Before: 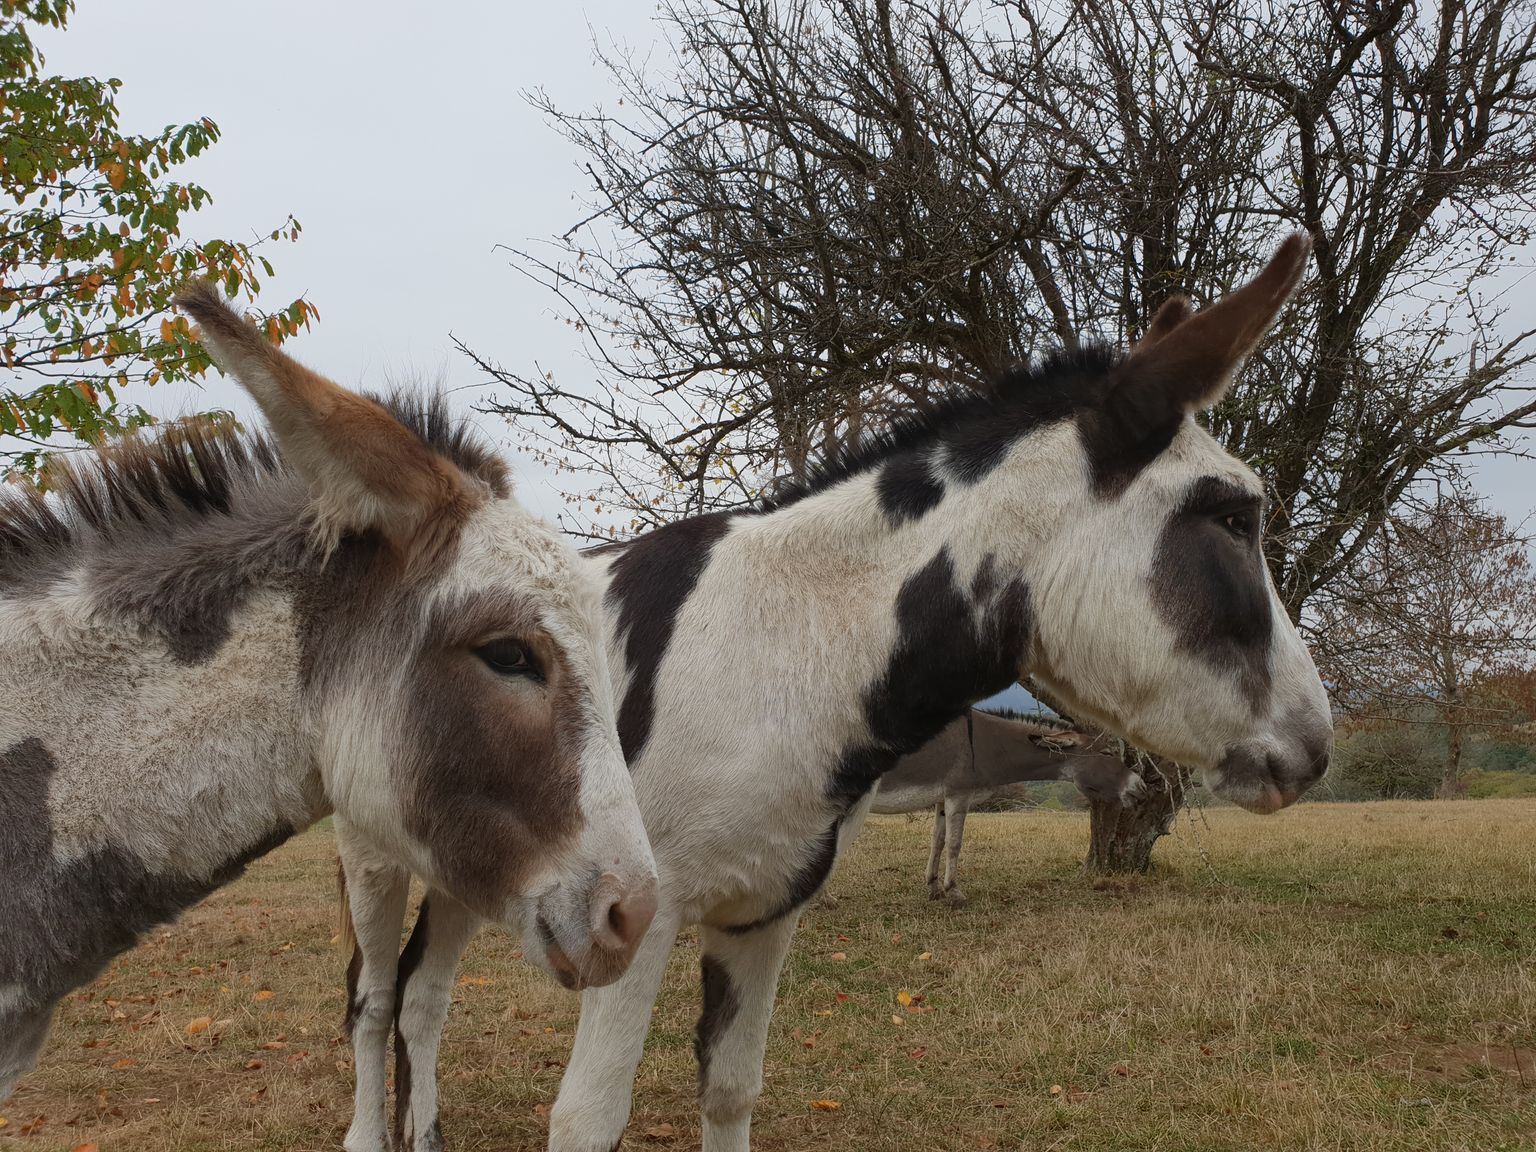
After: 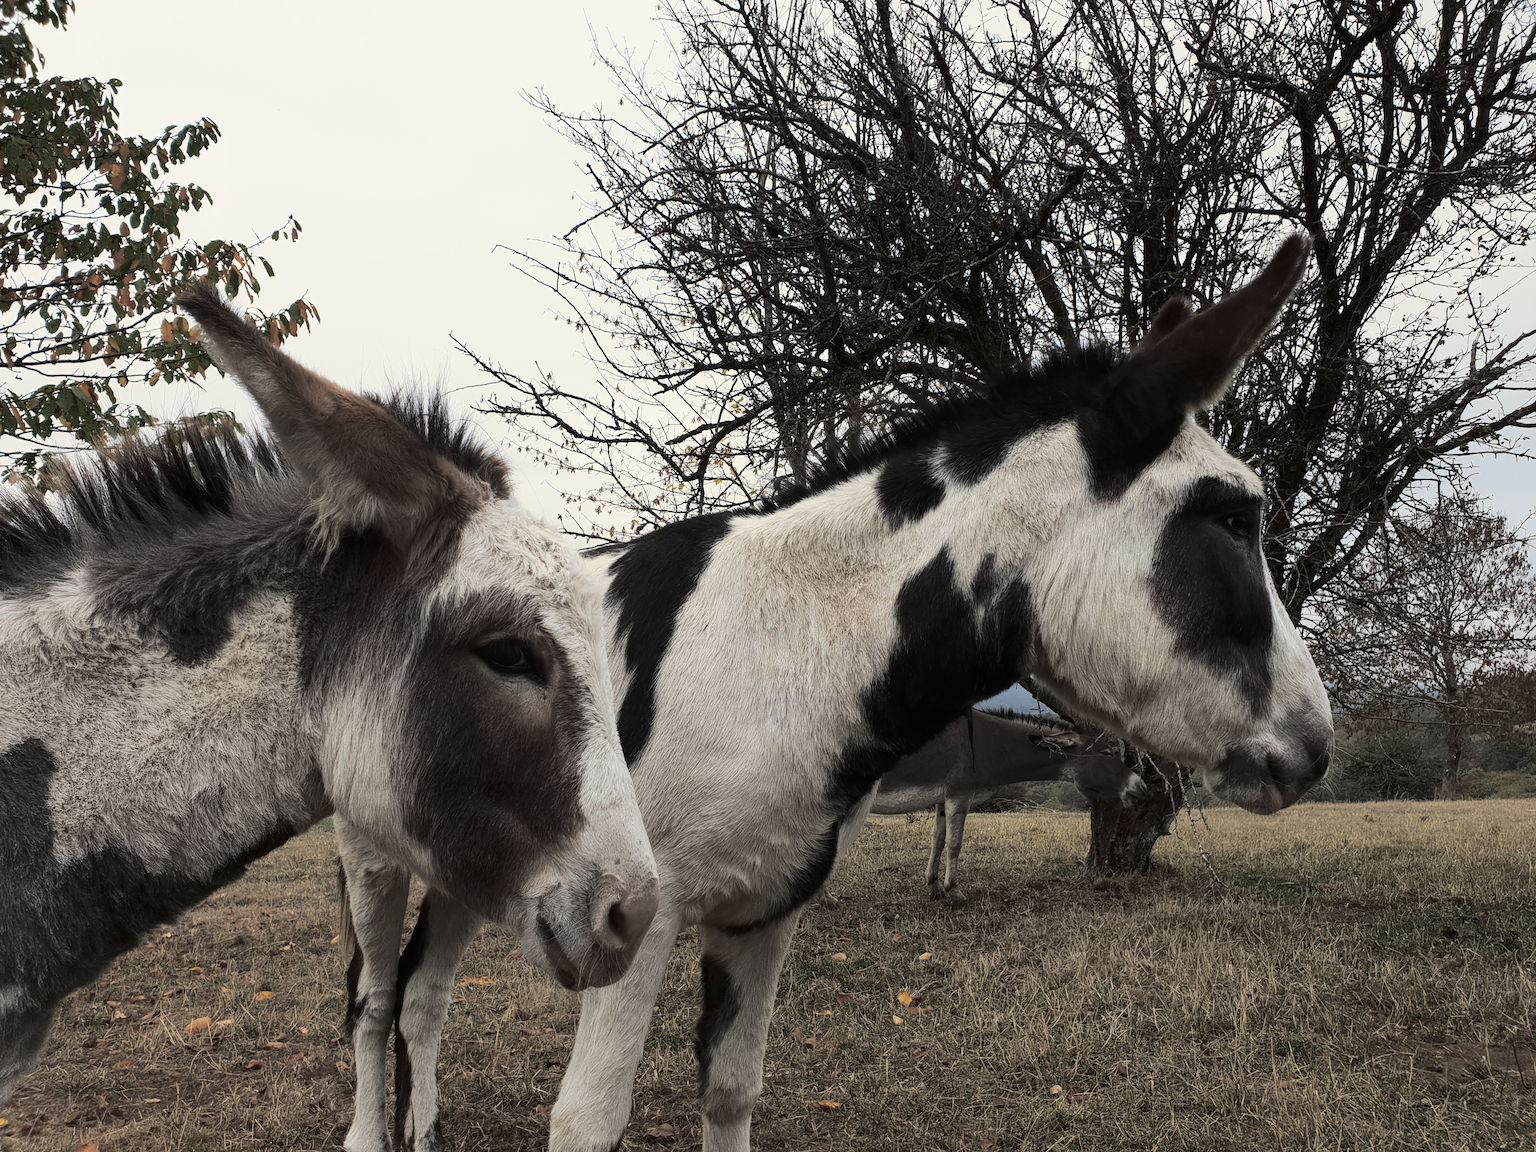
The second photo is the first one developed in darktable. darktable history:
split-toning: shadows › hue 43.2°, shadows › saturation 0, highlights › hue 50.4°, highlights › saturation 1
contrast brightness saturation: contrast 0.28
